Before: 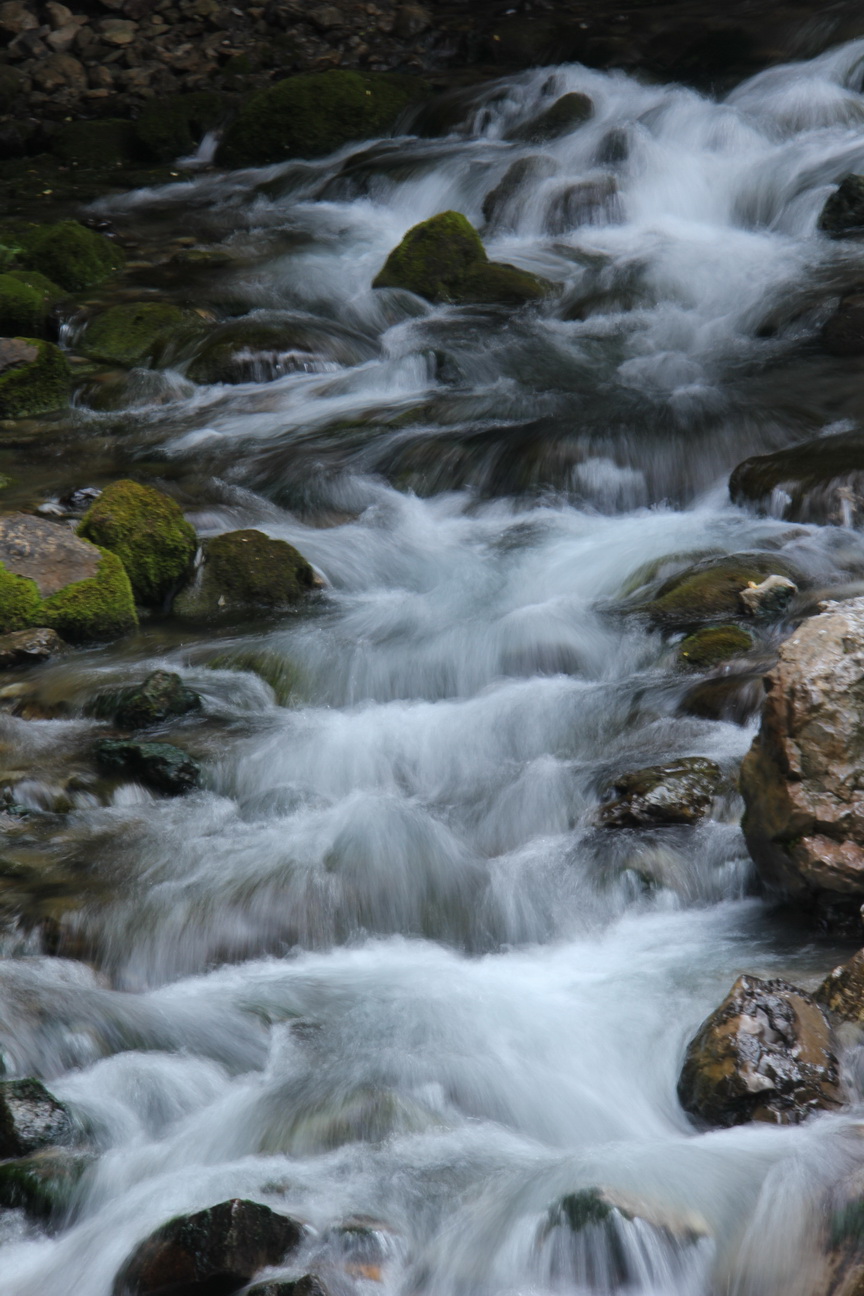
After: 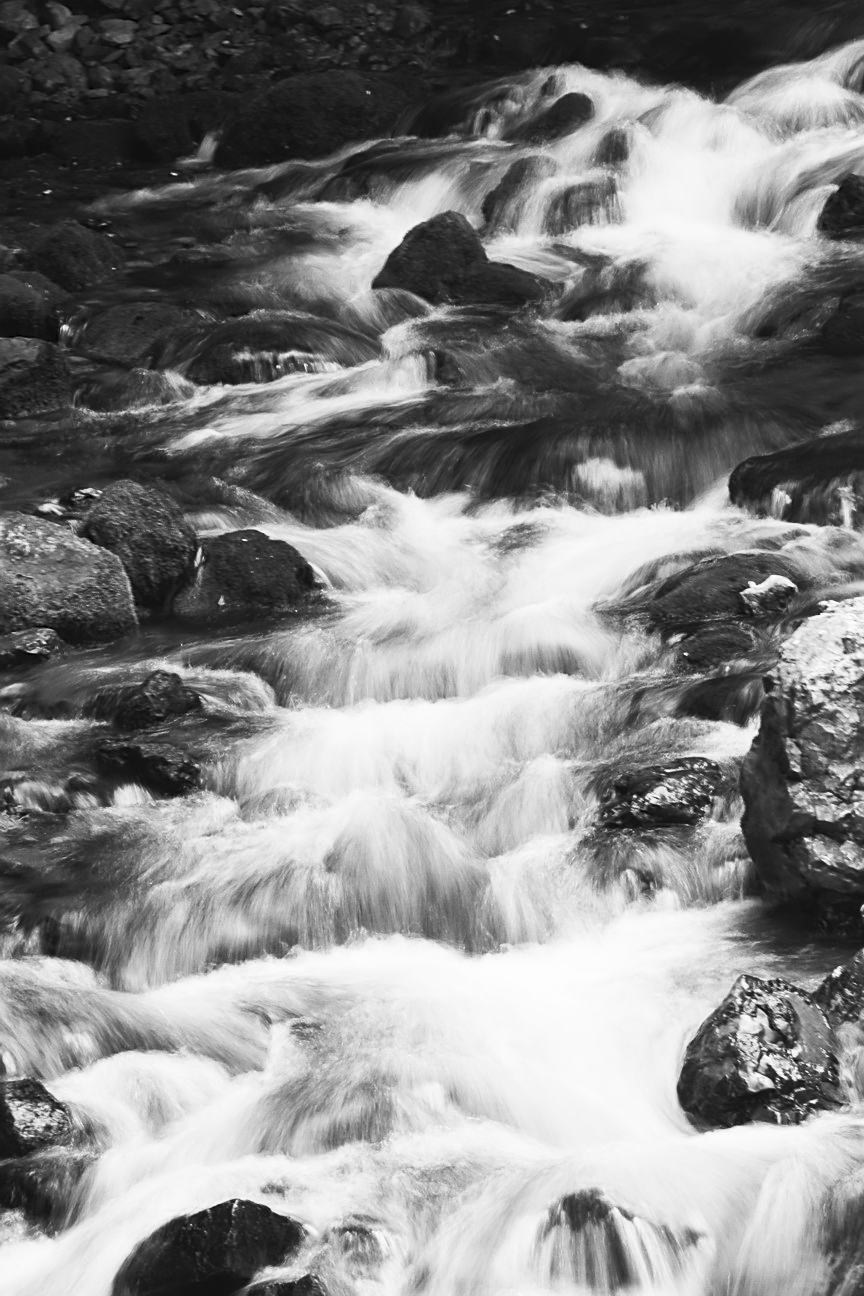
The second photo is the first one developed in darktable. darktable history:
contrast brightness saturation: contrast 0.53, brightness 0.47, saturation -1
sharpen: on, module defaults
